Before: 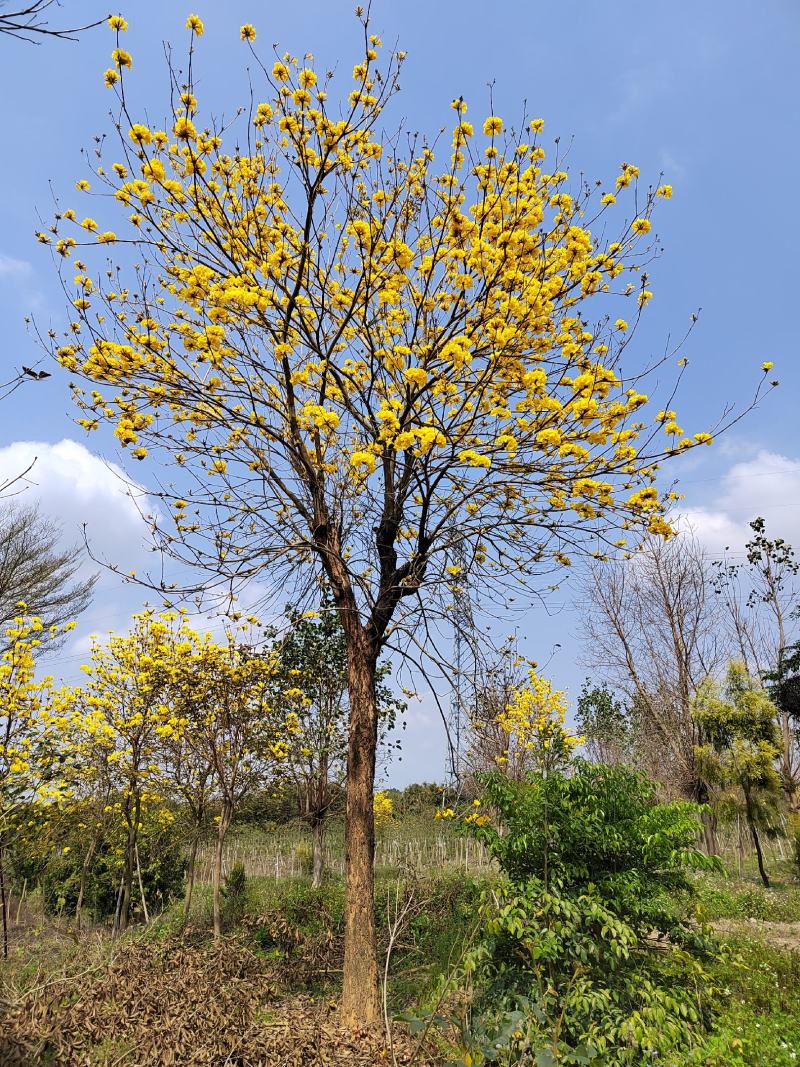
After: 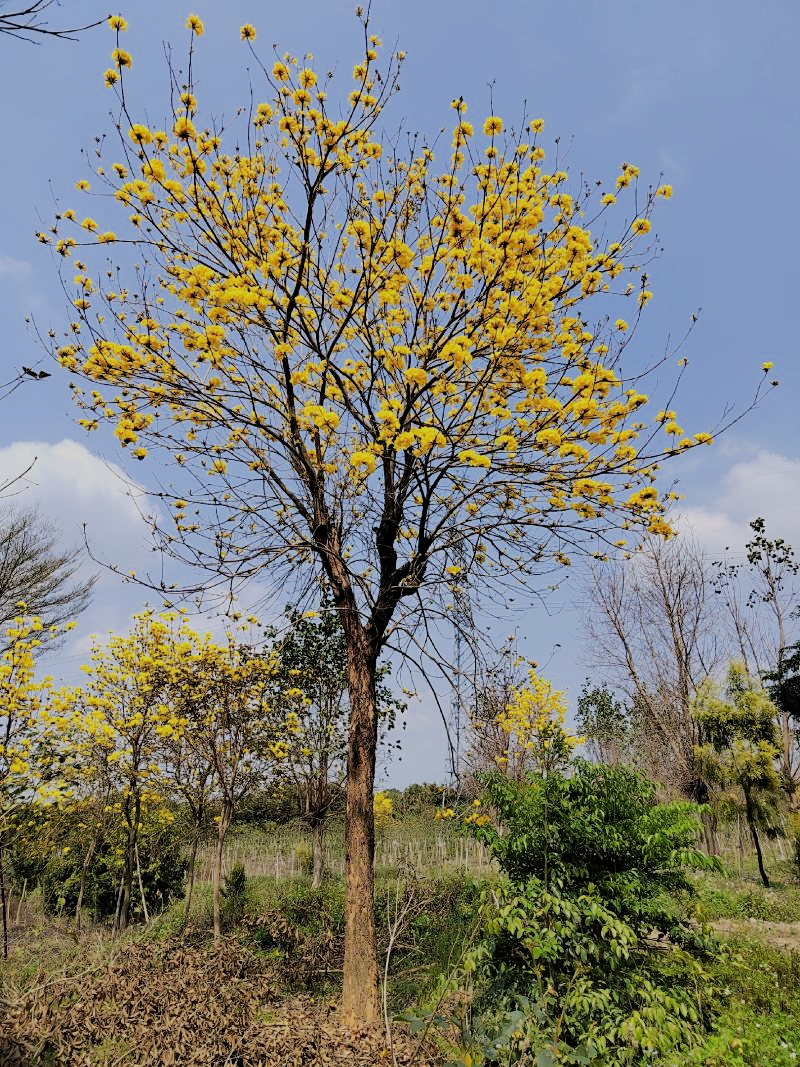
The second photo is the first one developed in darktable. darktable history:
filmic rgb: black relative exposure -9.21 EV, white relative exposure 6.72 EV, hardness 3.09, contrast 1.059
